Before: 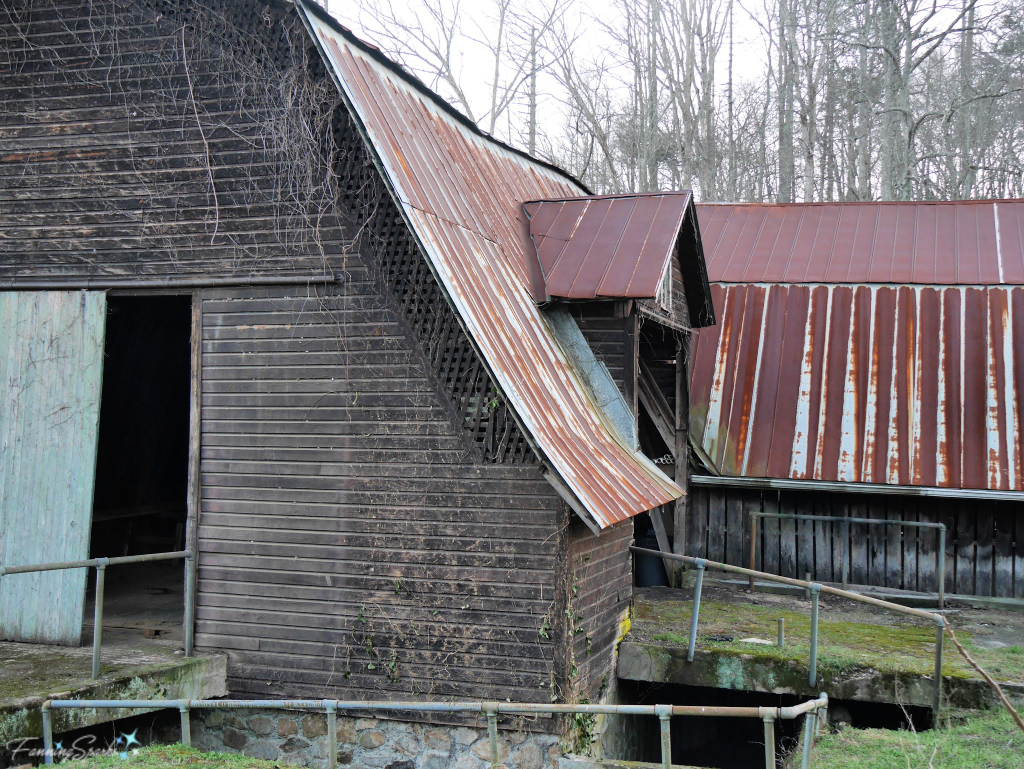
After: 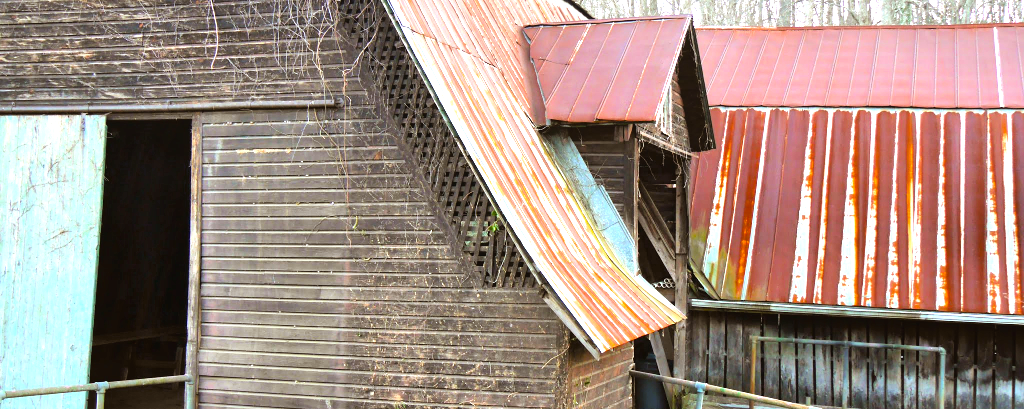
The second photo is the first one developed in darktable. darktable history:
exposure: black level correction 0, exposure 1.199 EV, compensate exposure bias true, compensate highlight preservation false
crop and rotate: top 22.945%, bottom 23.83%
color balance rgb: power › chroma 2.518%, power › hue 67.03°, linear chroma grading › global chroma 14.431%, perceptual saturation grading › global saturation 30.75%, perceptual brilliance grading › global brilliance 2.592%, perceptual brilliance grading › highlights -2.464%, perceptual brilliance grading › shadows 3.083%
